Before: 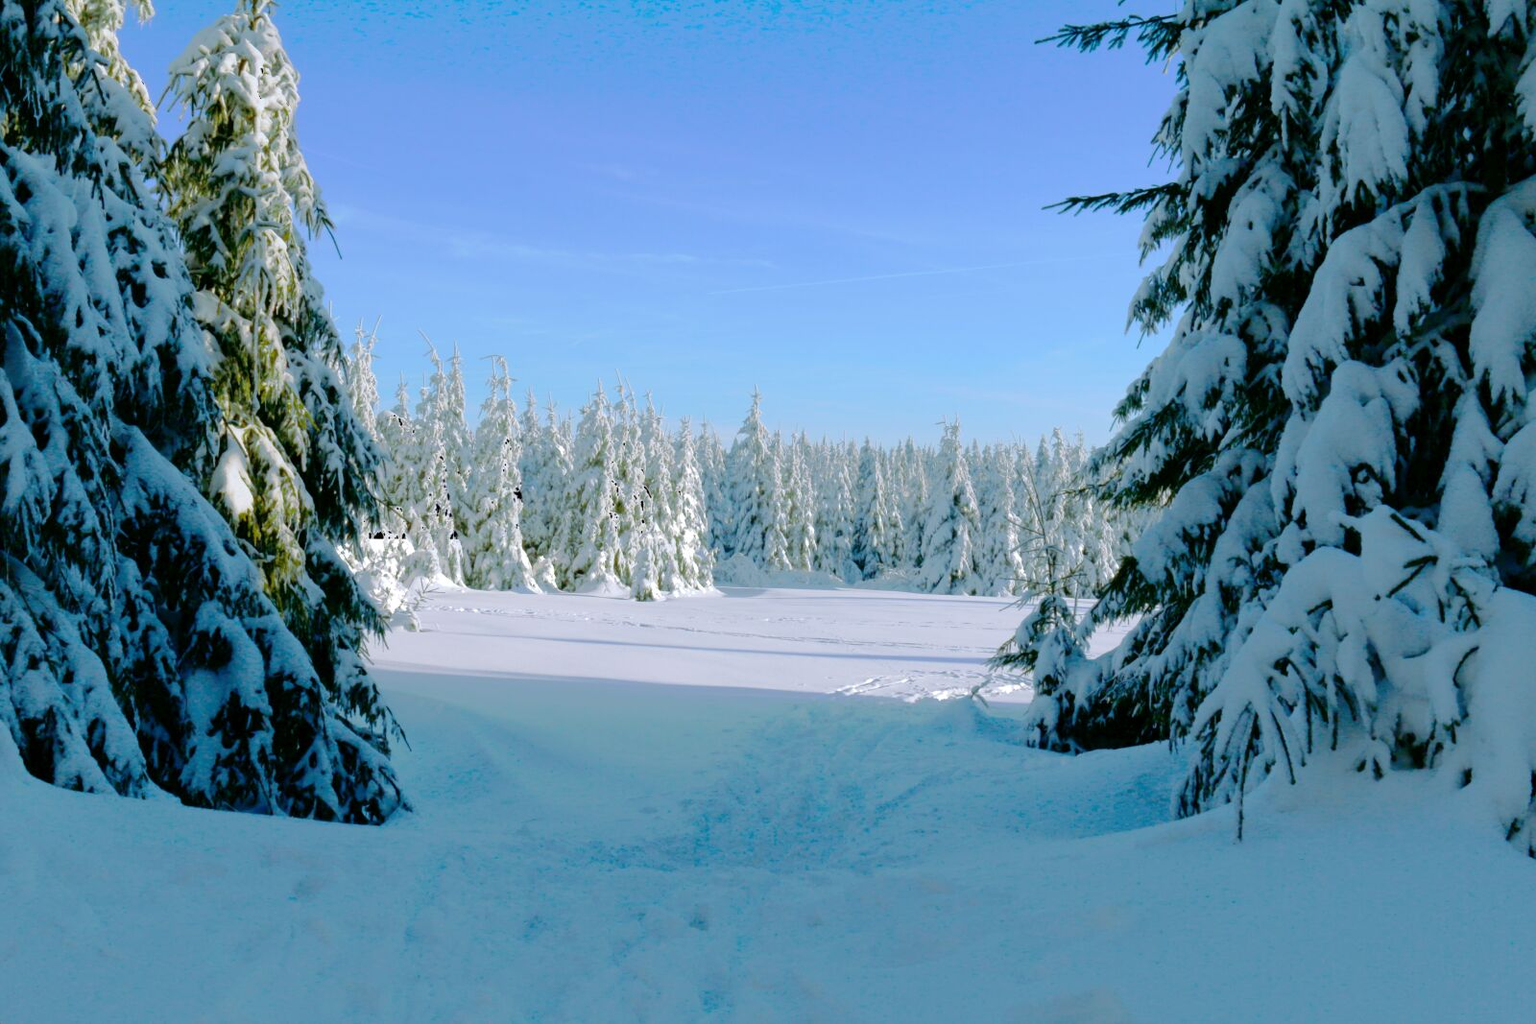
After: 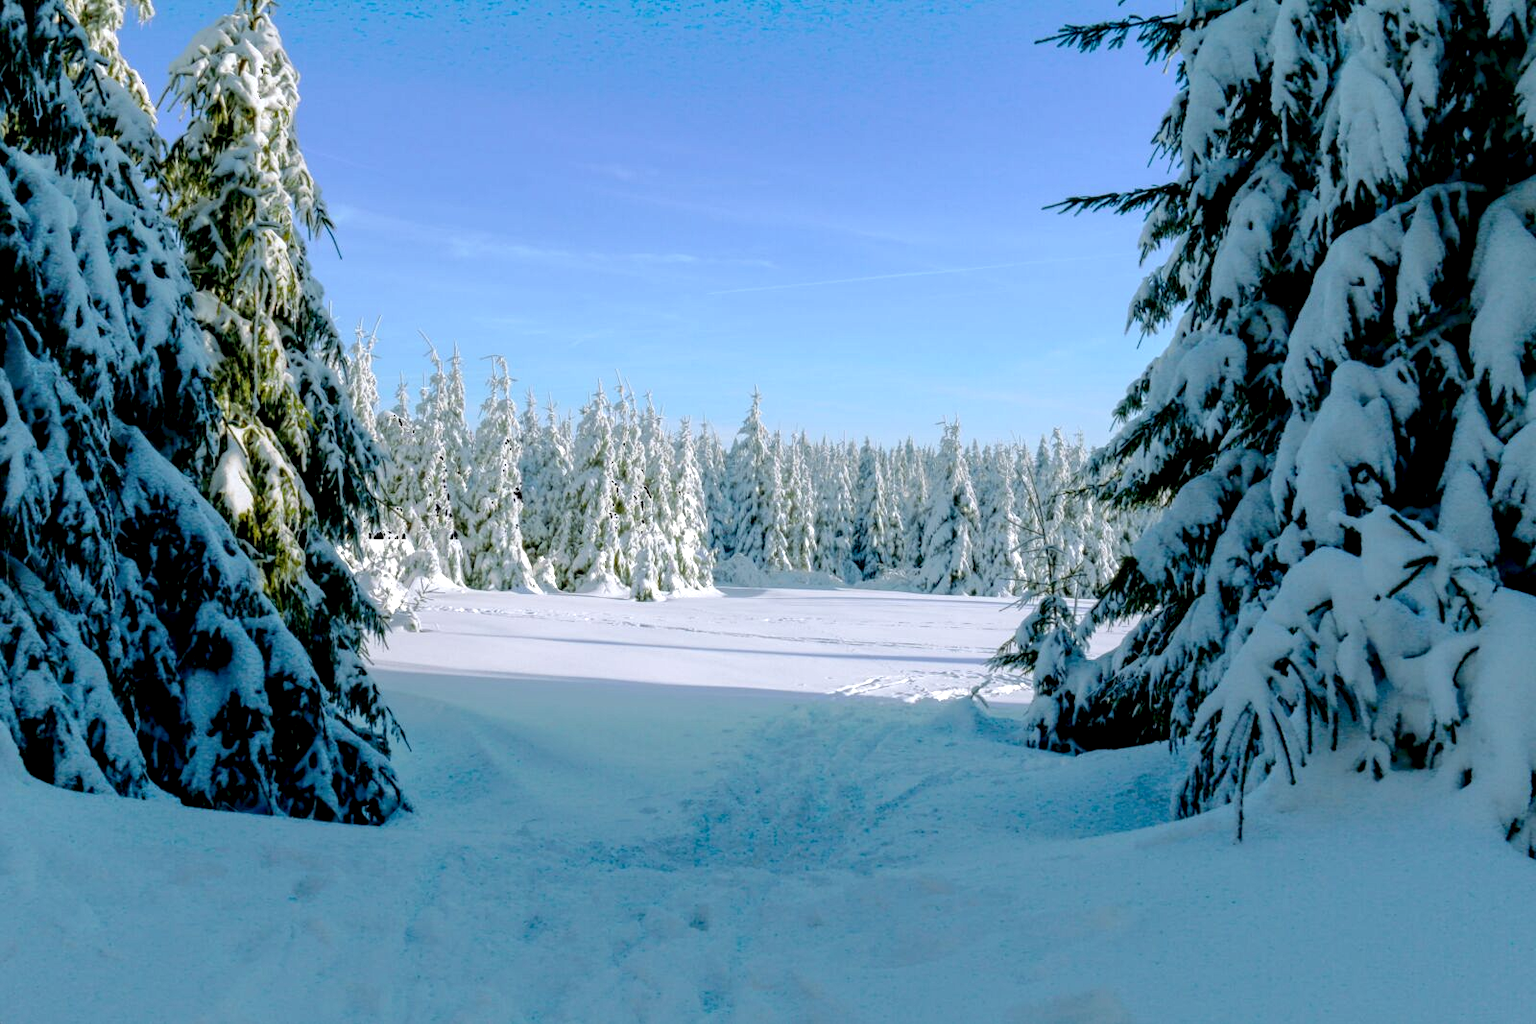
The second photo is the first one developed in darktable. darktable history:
local contrast: detail 150%
